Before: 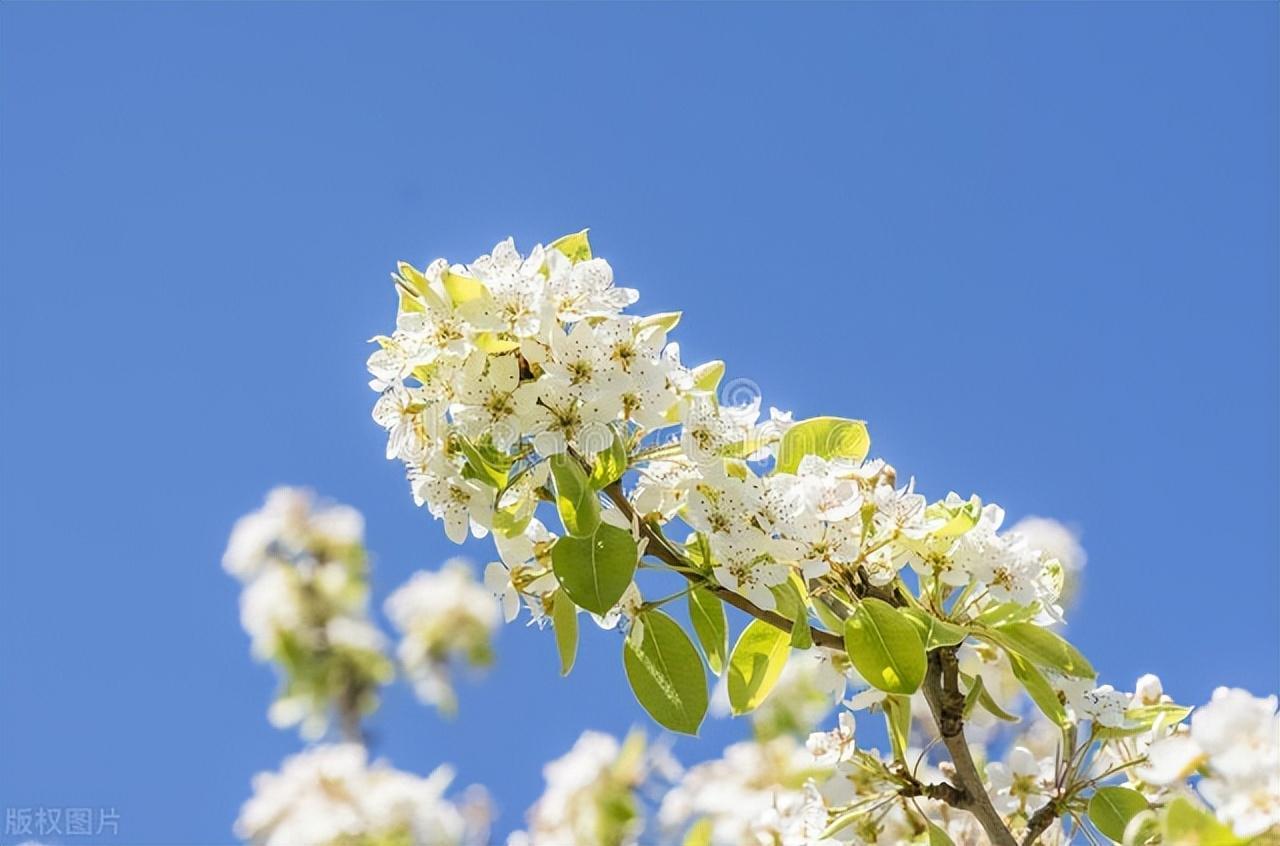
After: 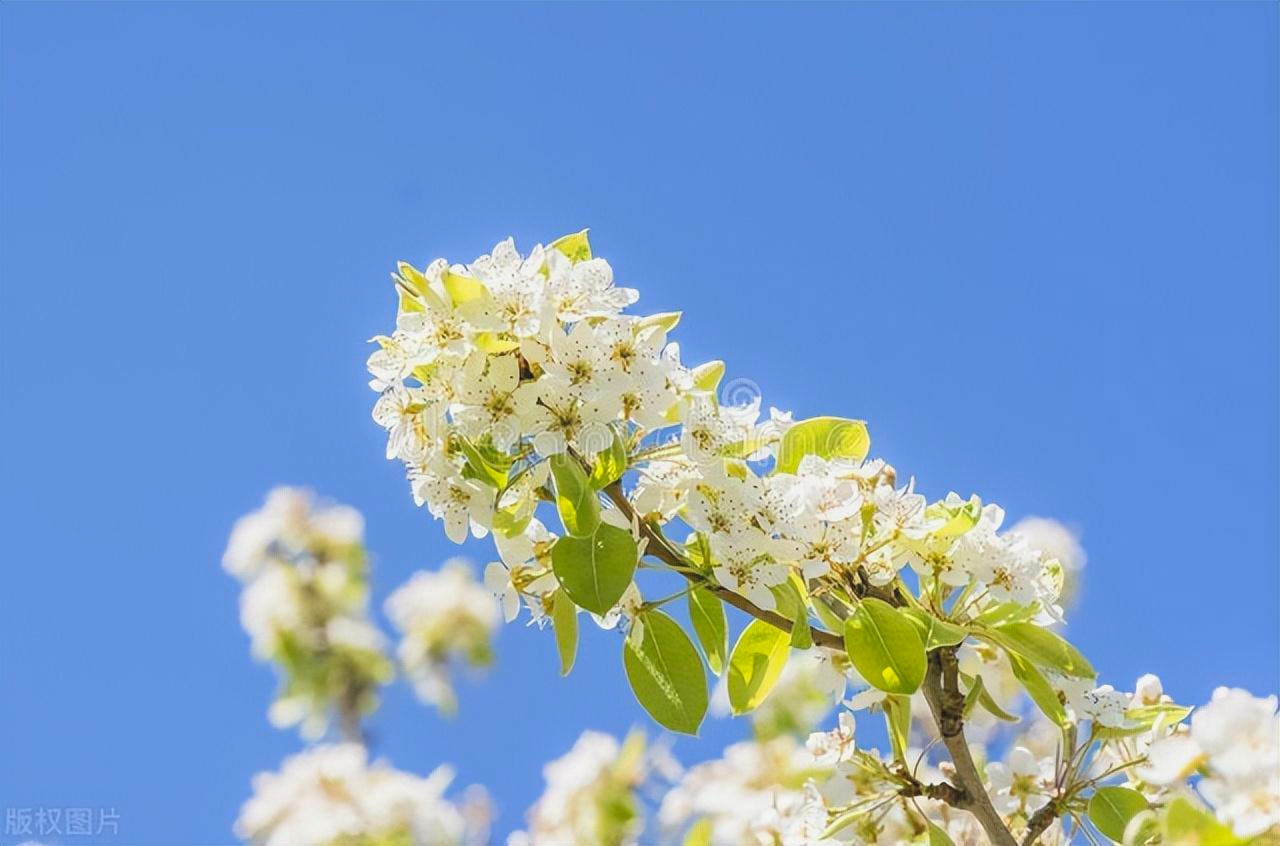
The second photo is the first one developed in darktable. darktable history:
contrast brightness saturation: contrast -0.104, brightness 0.049, saturation 0.077
levels: levels [0, 0.492, 0.984]
